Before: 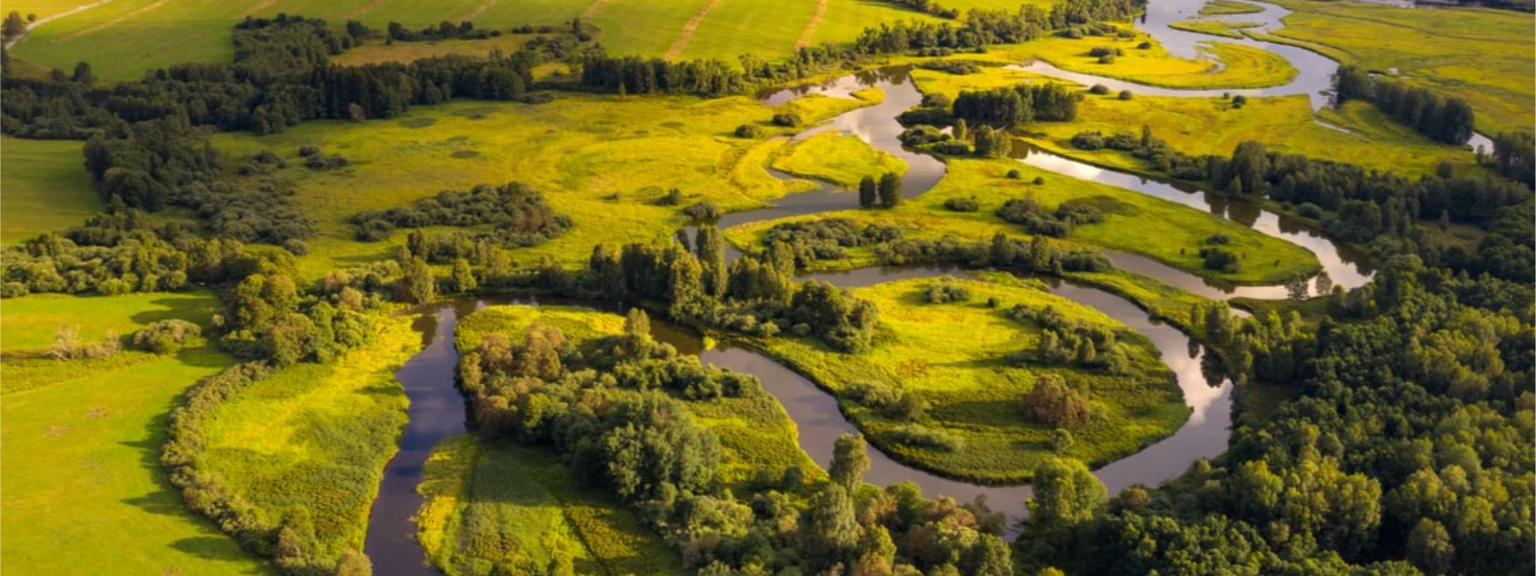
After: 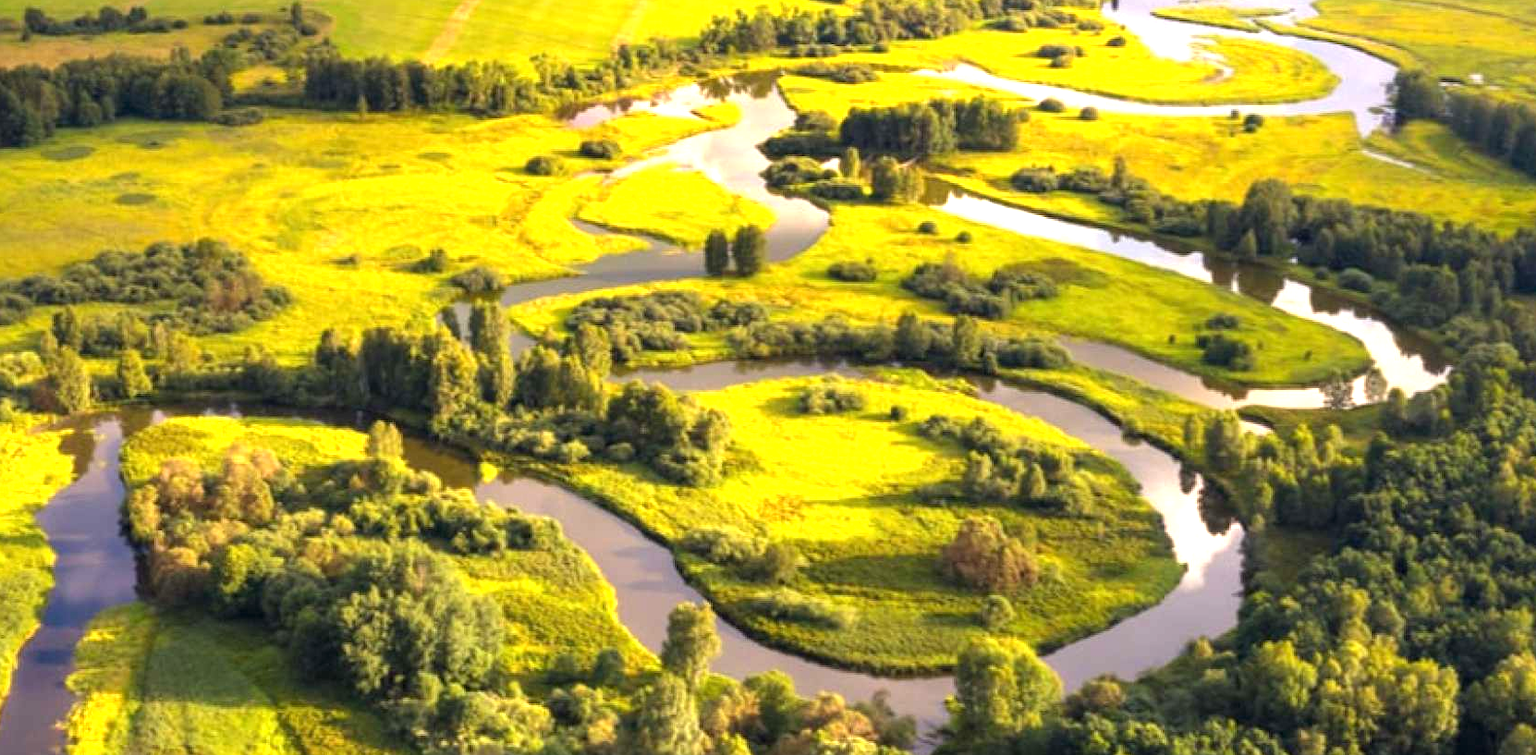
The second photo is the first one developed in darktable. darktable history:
crop and rotate: left 24.169%, top 2.965%, right 6.576%, bottom 6.198%
exposure: black level correction 0, exposure 1.199 EV, compensate exposure bias true, compensate highlight preservation false
